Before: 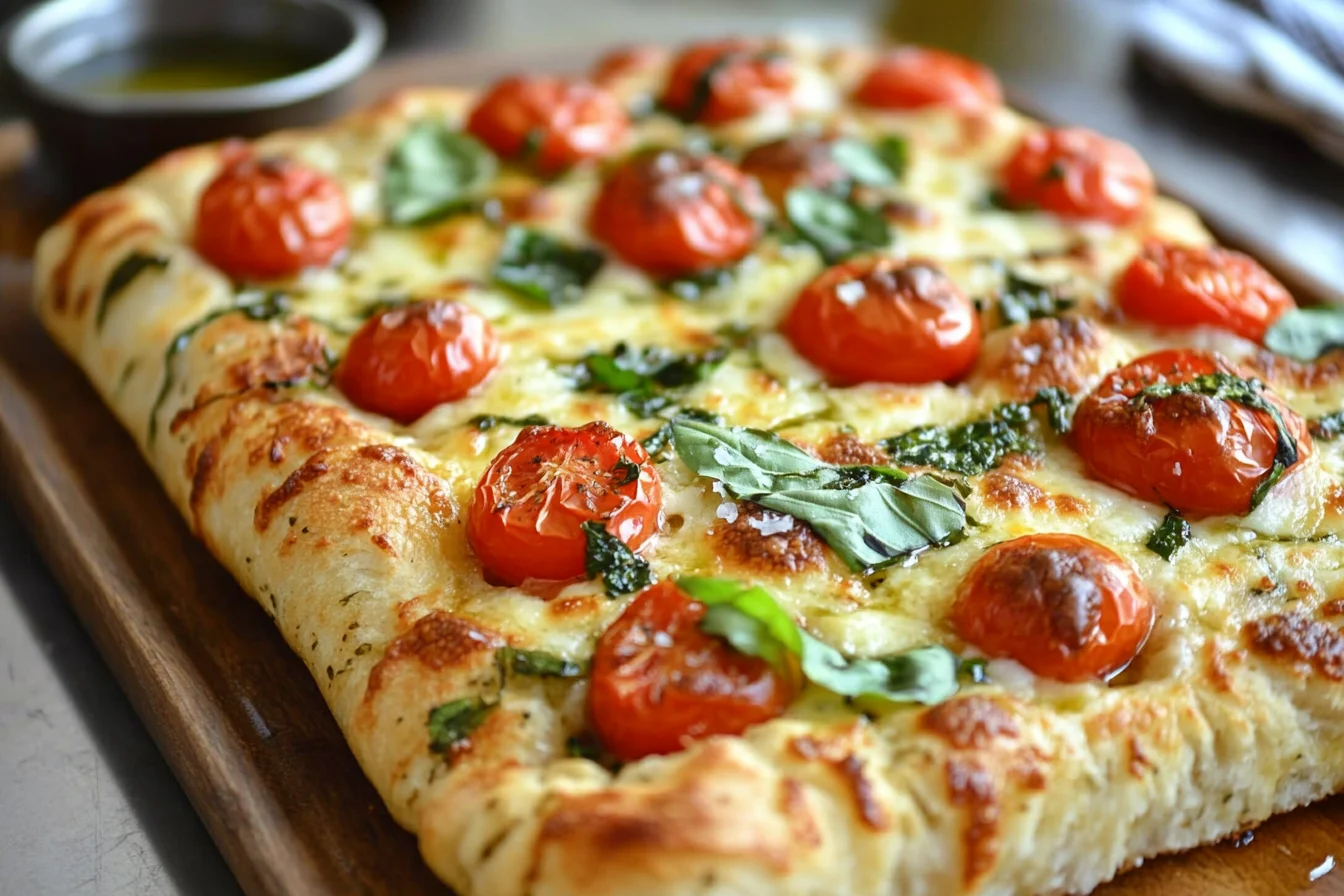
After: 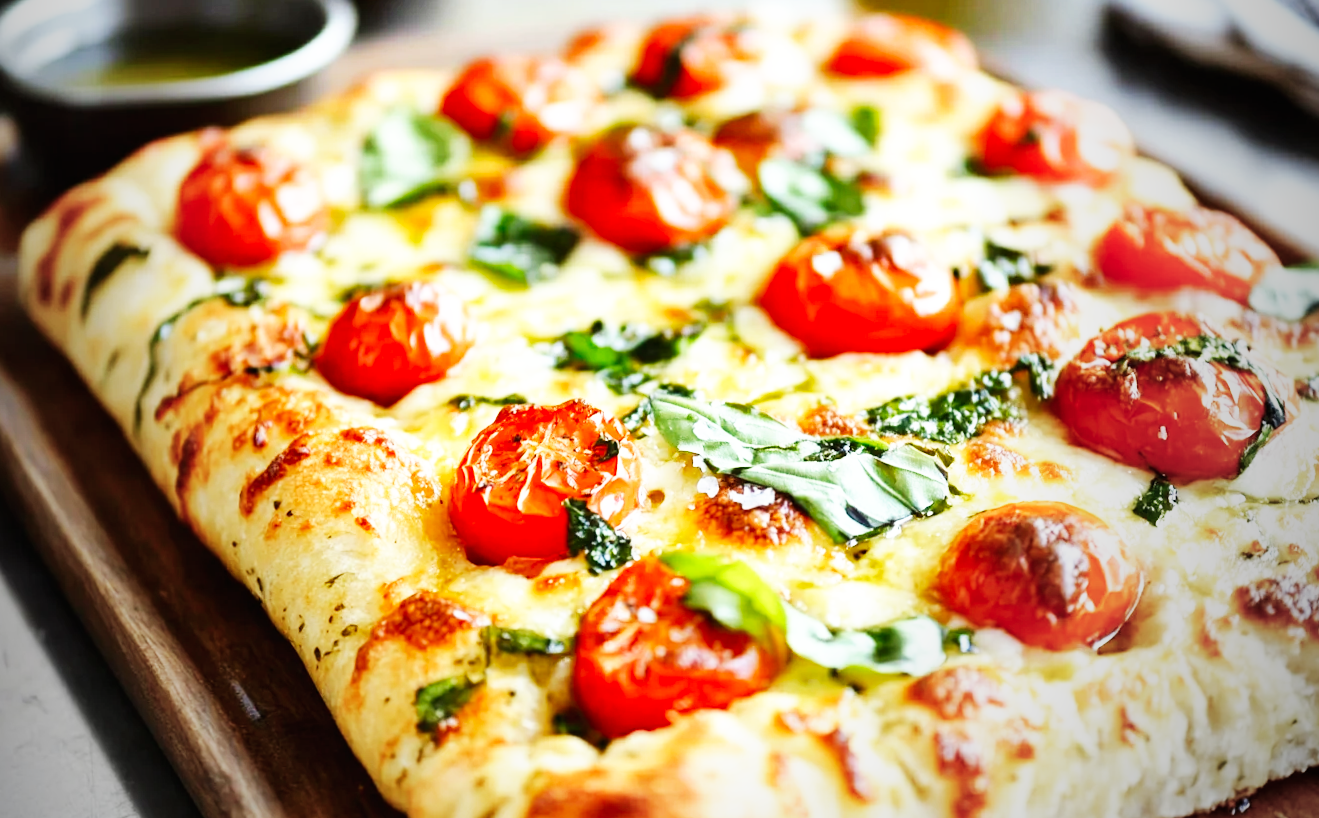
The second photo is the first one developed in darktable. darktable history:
rotate and perspective: rotation -1.32°, lens shift (horizontal) -0.031, crop left 0.015, crop right 0.985, crop top 0.047, crop bottom 0.982
crop: top 0.448%, right 0.264%, bottom 5.045%
base curve: curves: ch0 [(0, 0) (0.007, 0.004) (0.027, 0.03) (0.046, 0.07) (0.207, 0.54) (0.442, 0.872) (0.673, 0.972) (1, 1)], preserve colors none
vignetting: fall-off start 72.14%, fall-off radius 108.07%, brightness -0.713, saturation -0.488, center (-0.054, -0.359), width/height ratio 0.729
